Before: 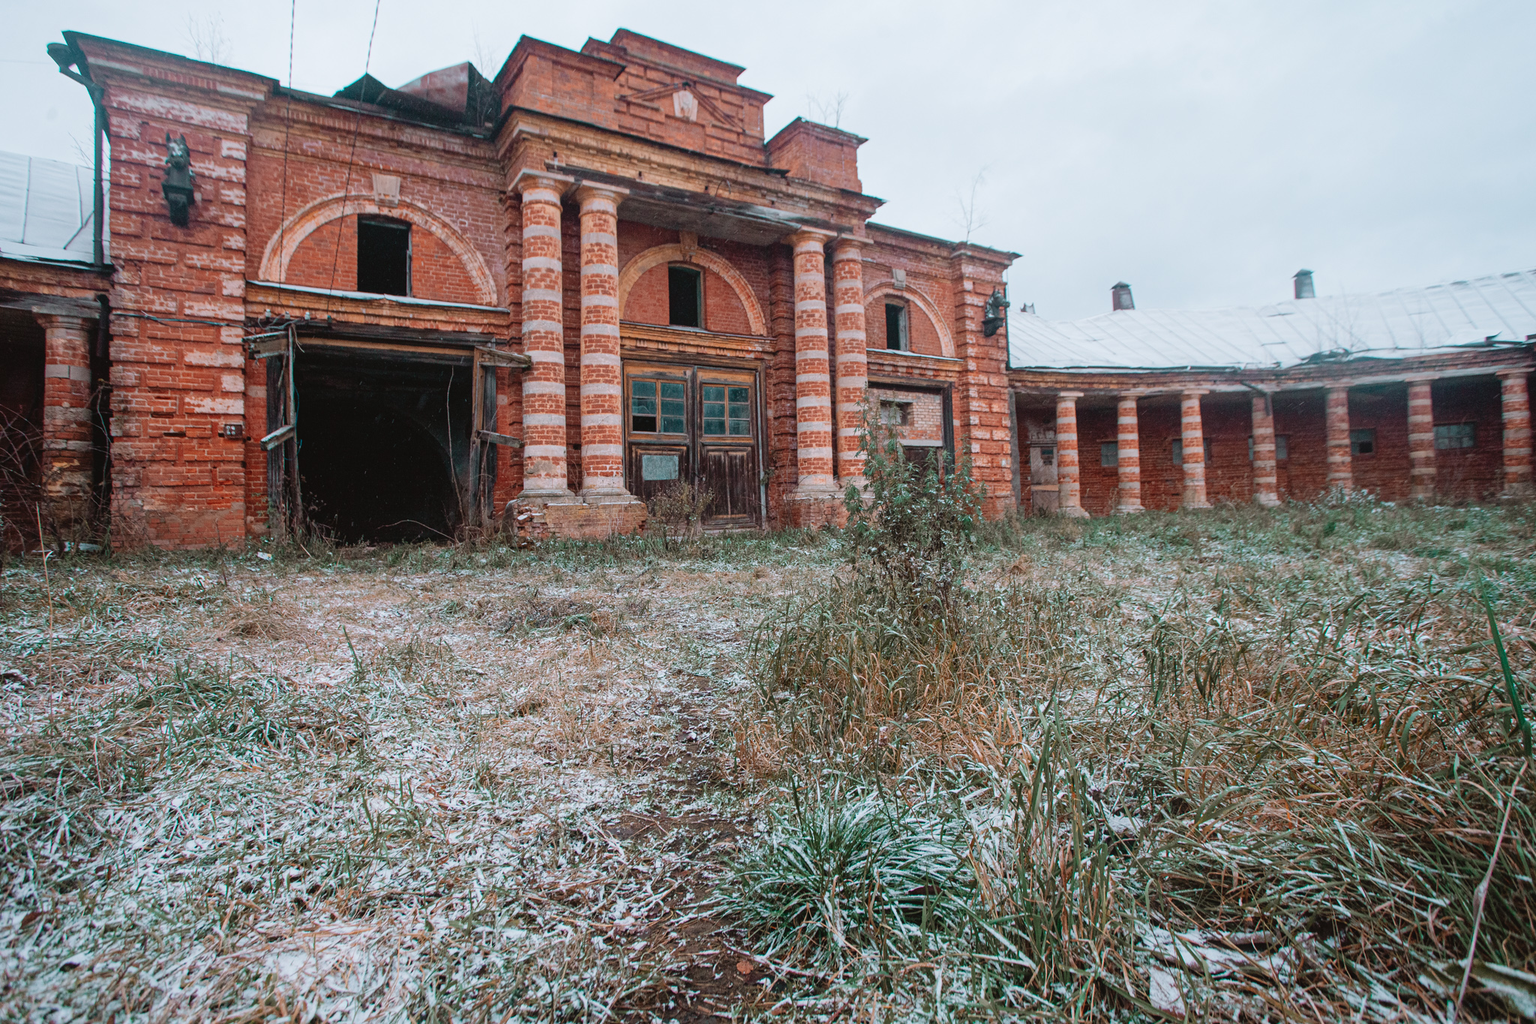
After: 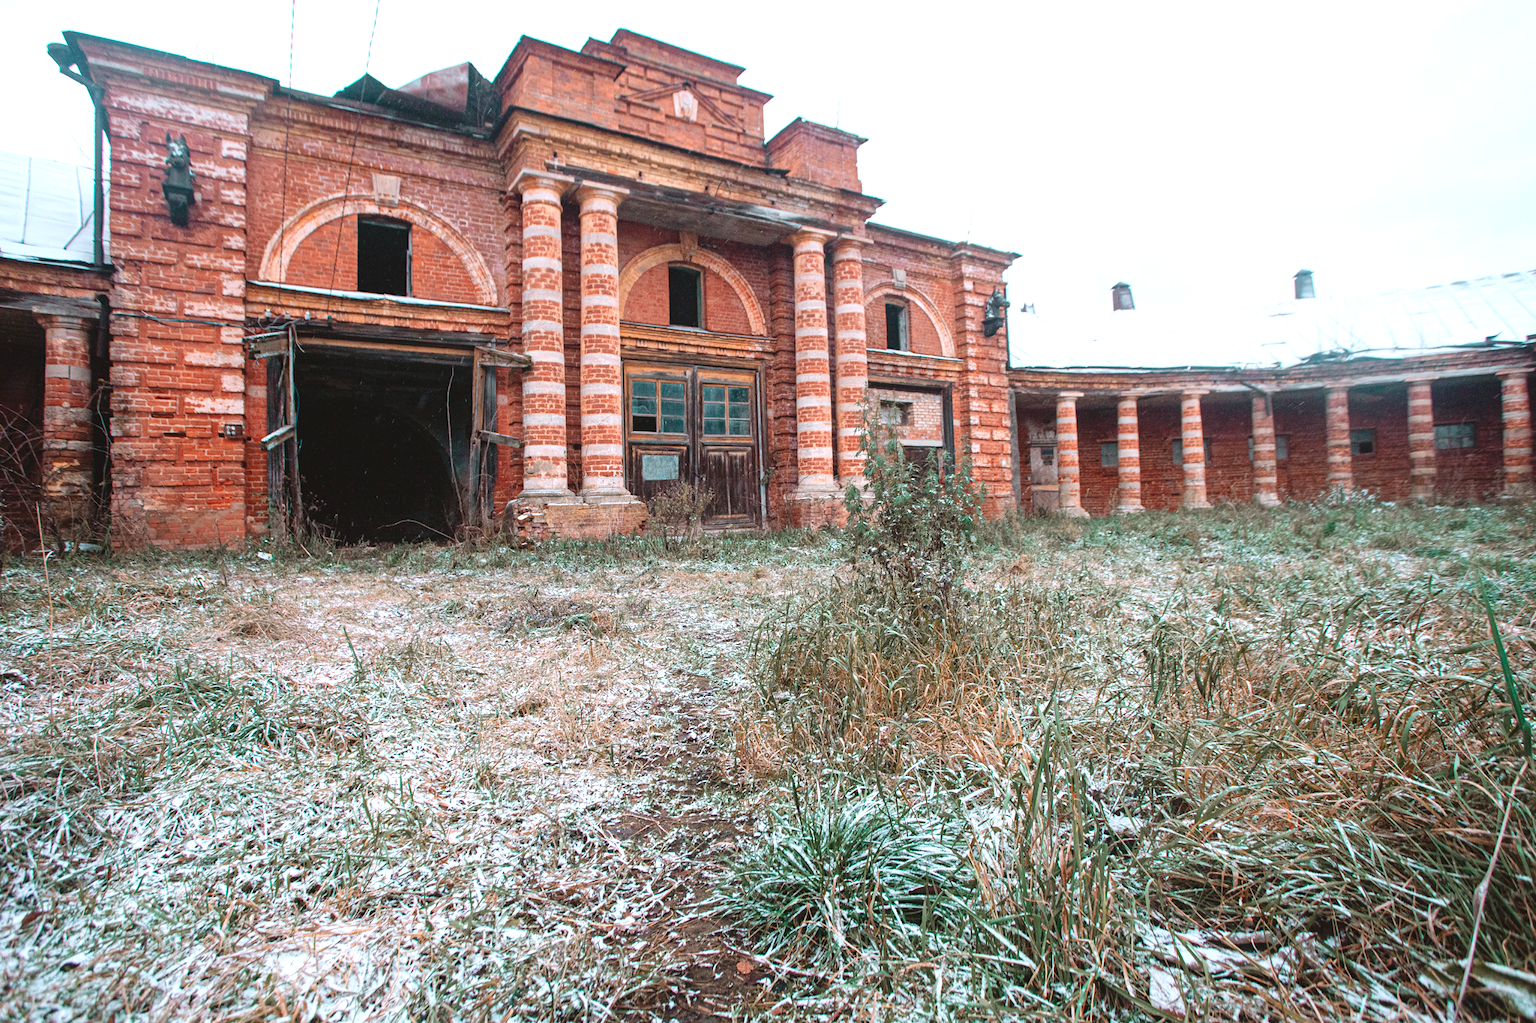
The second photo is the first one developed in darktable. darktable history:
exposure: black level correction 0, exposure 0.7 EV, compensate exposure bias true, compensate highlight preservation false
white balance: emerald 1
